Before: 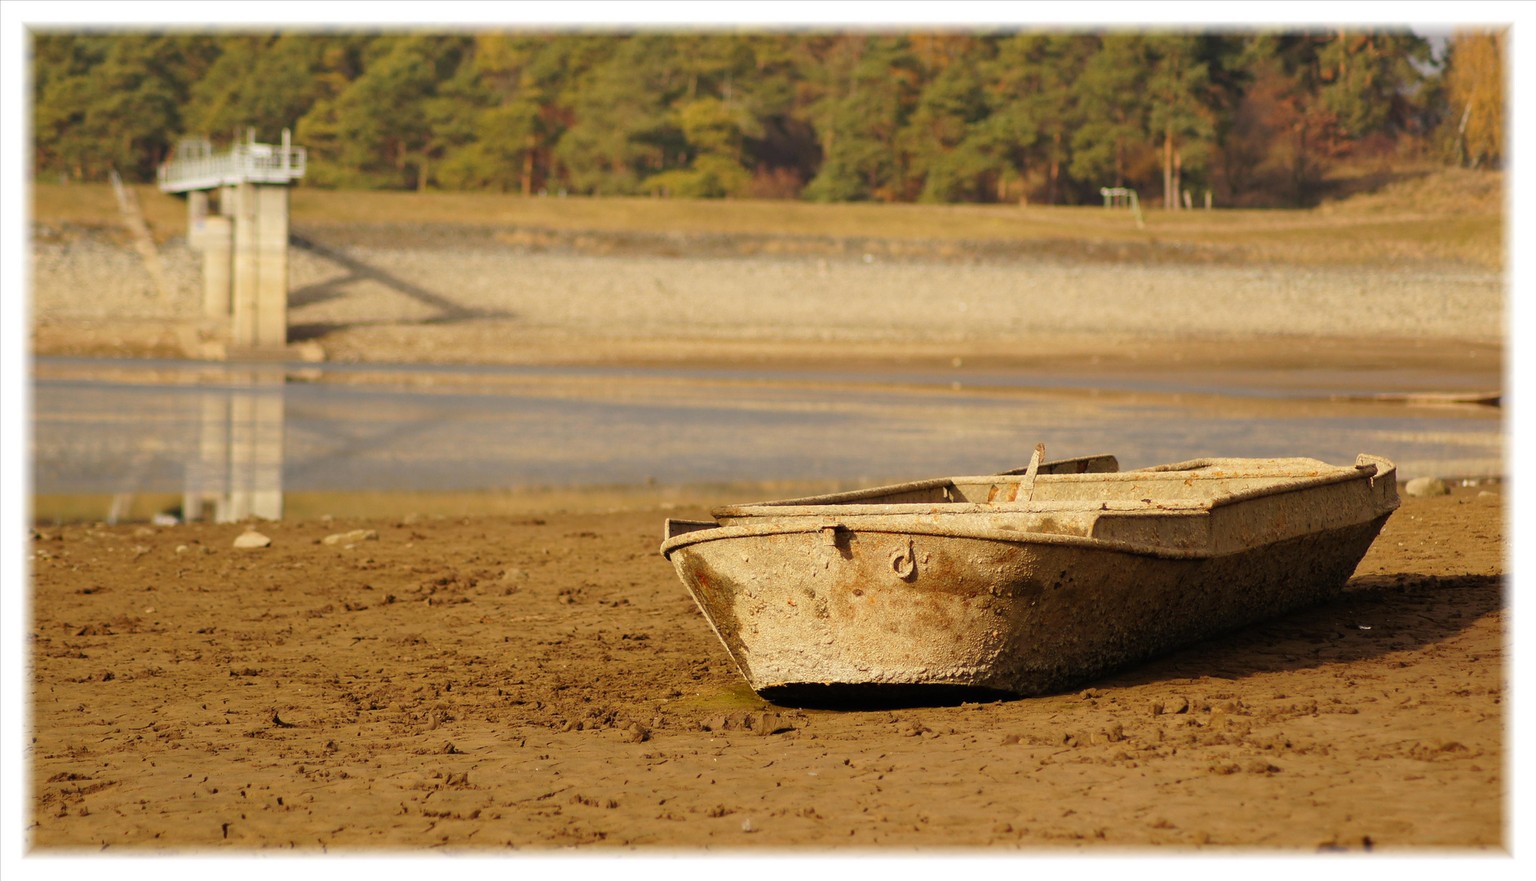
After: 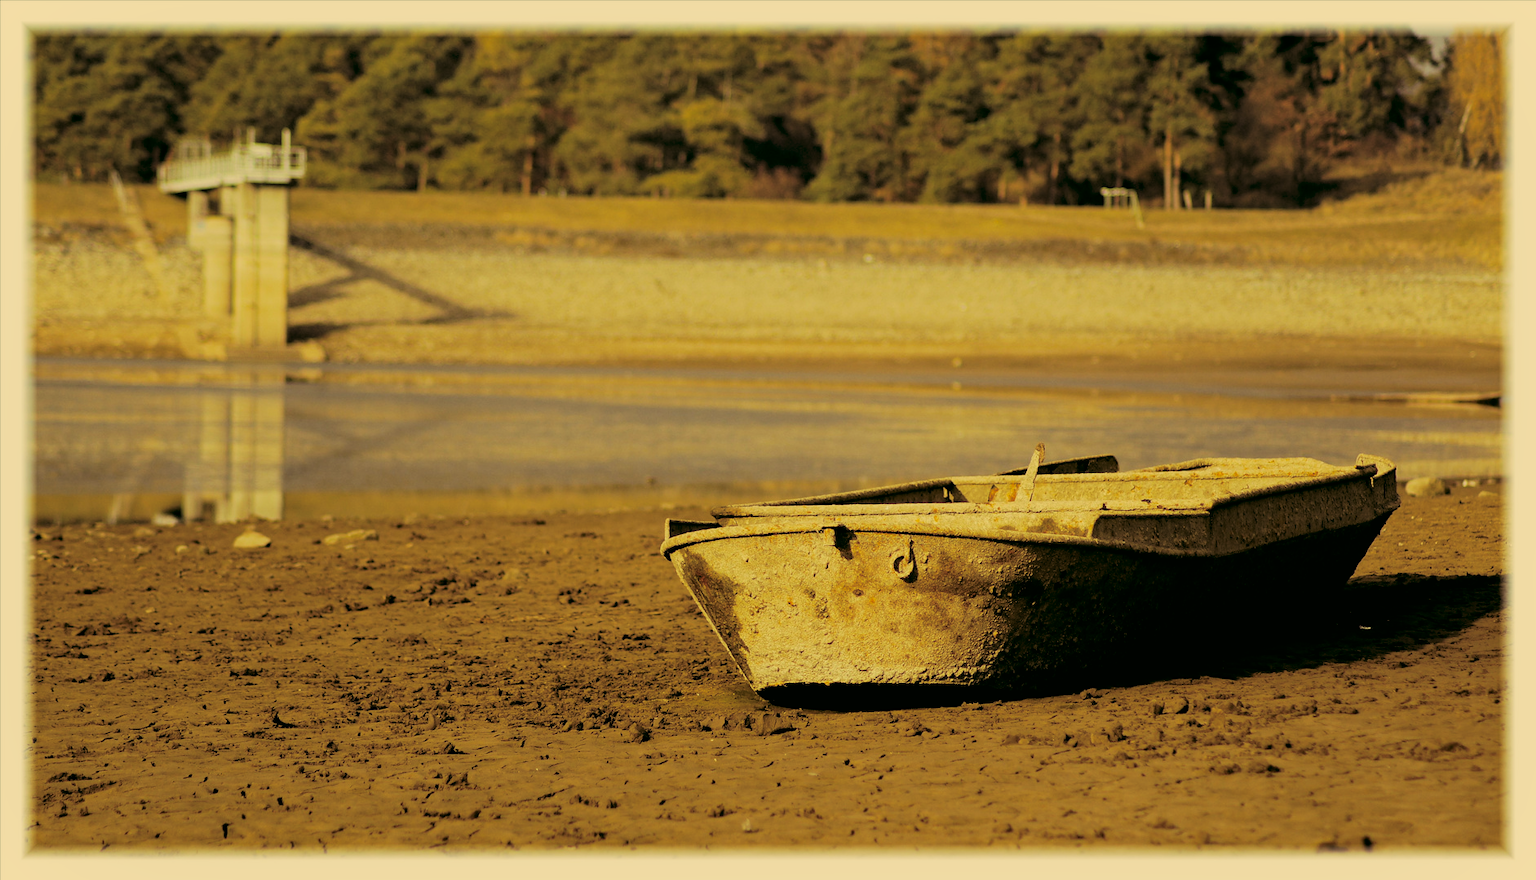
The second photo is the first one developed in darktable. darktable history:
filmic rgb: black relative exposure -4.14 EV, white relative exposure 5.1 EV, hardness 2.11, contrast 1.165
haze removal: compatibility mode true, adaptive false
color correction: highlights a* 5.62, highlights b* 33.57, shadows a* -25.86, shadows b* 4.02
split-toning: highlights › hue 298.8°, highlights › saturation 0.73, compress 41.76%
shadows and highlights: shadows 0, highlights 40
